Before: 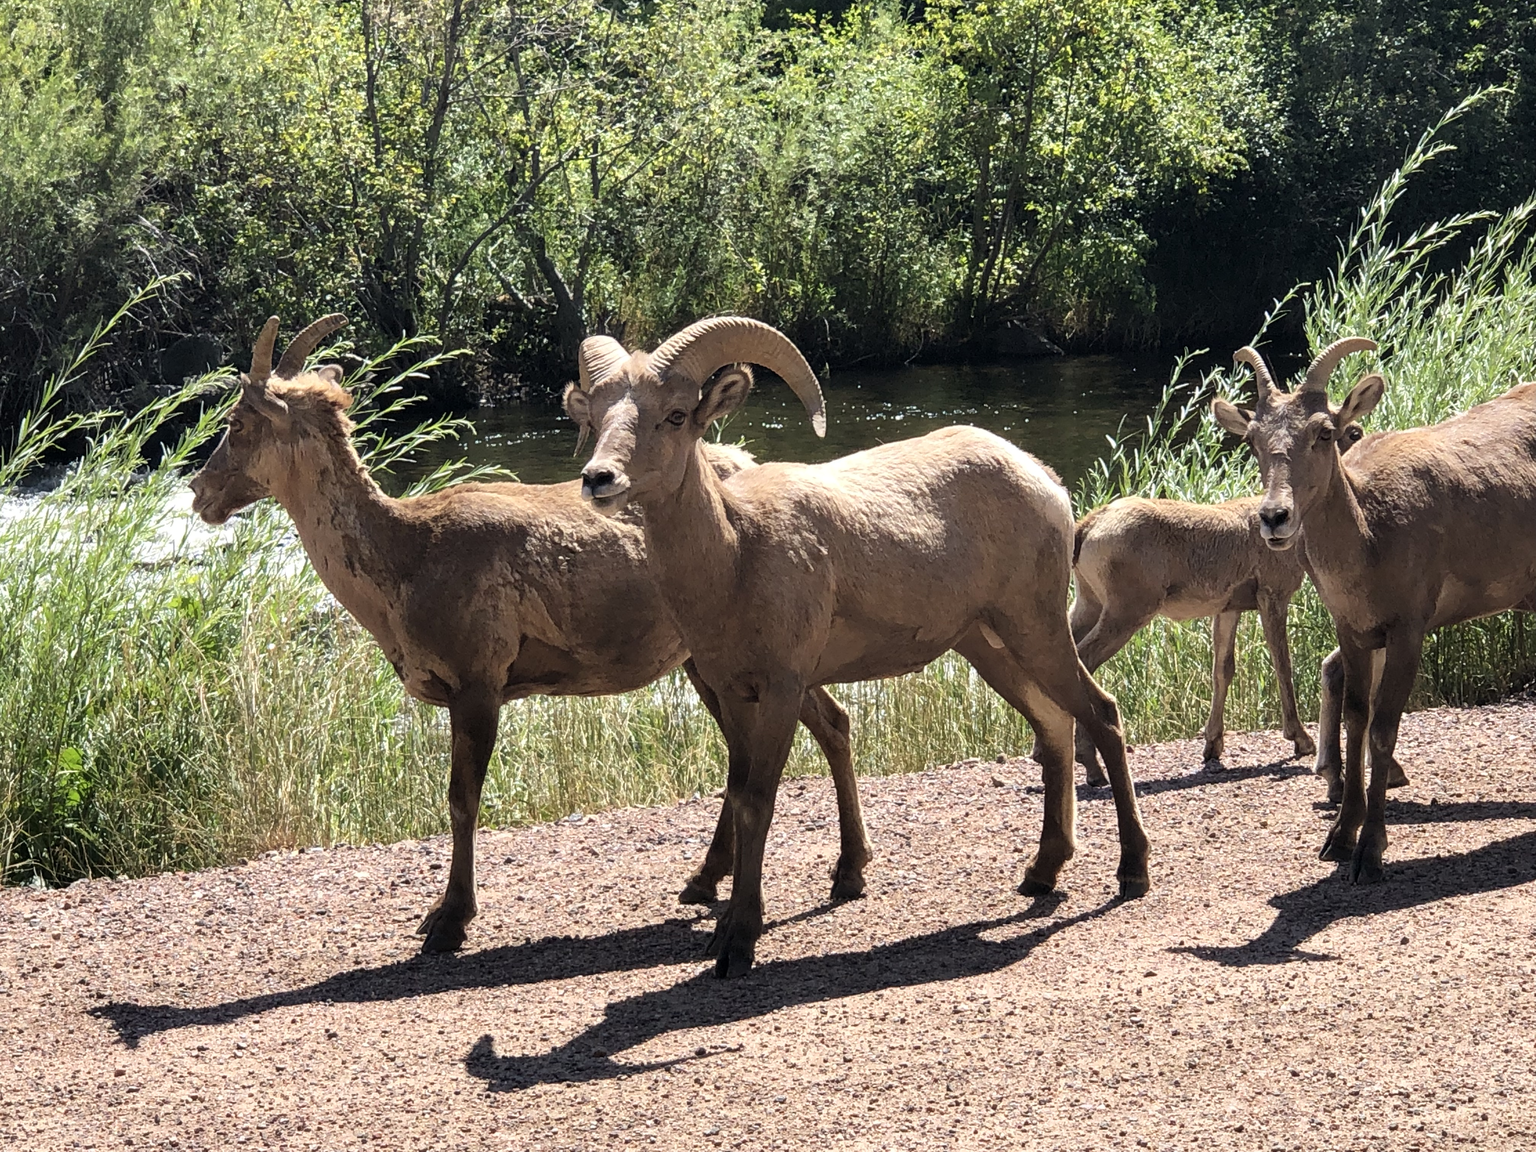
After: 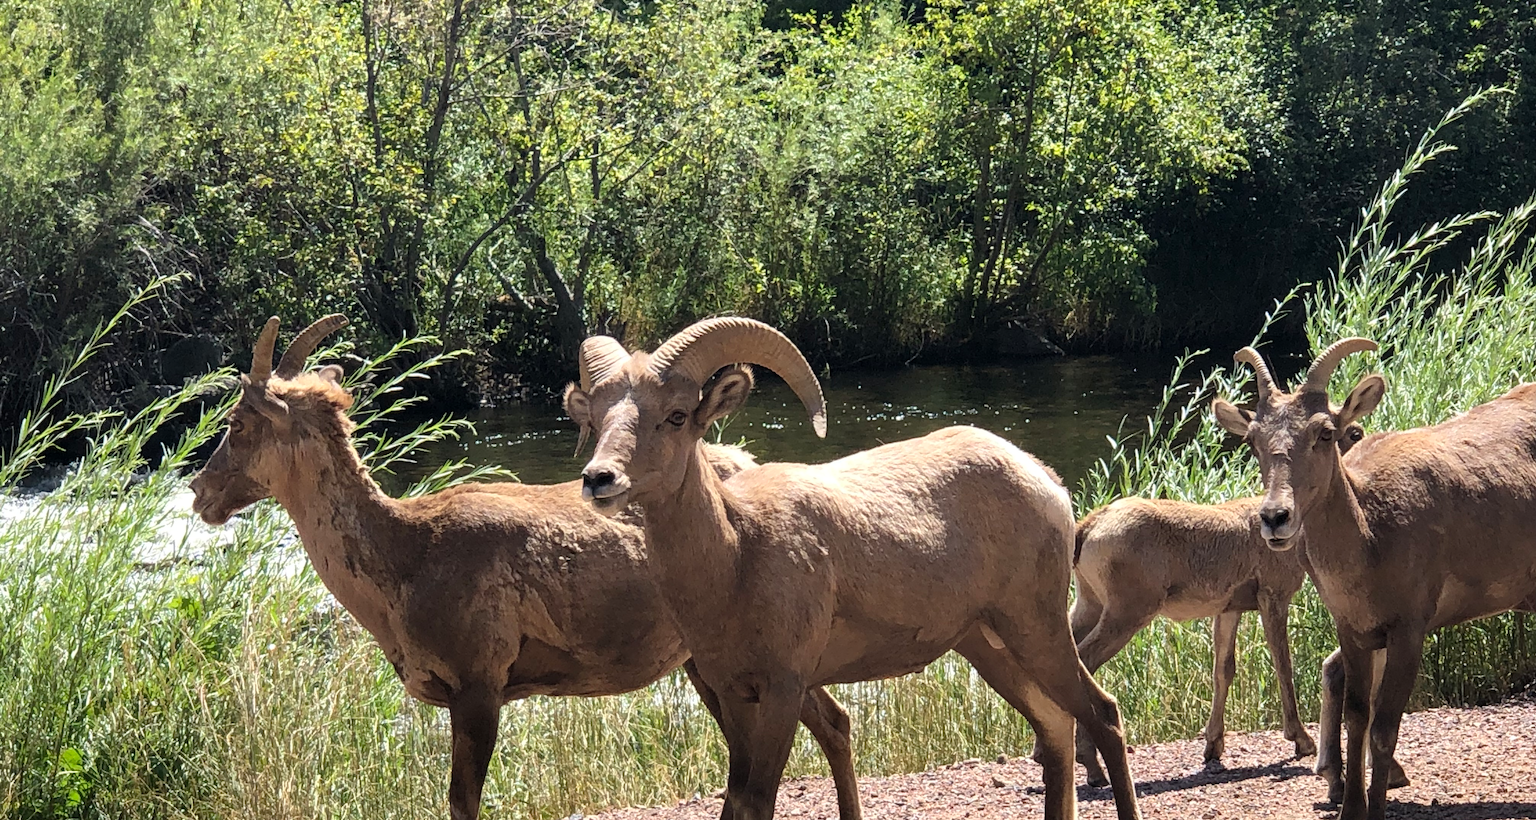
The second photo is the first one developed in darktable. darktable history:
crop: bottom 28.741%
